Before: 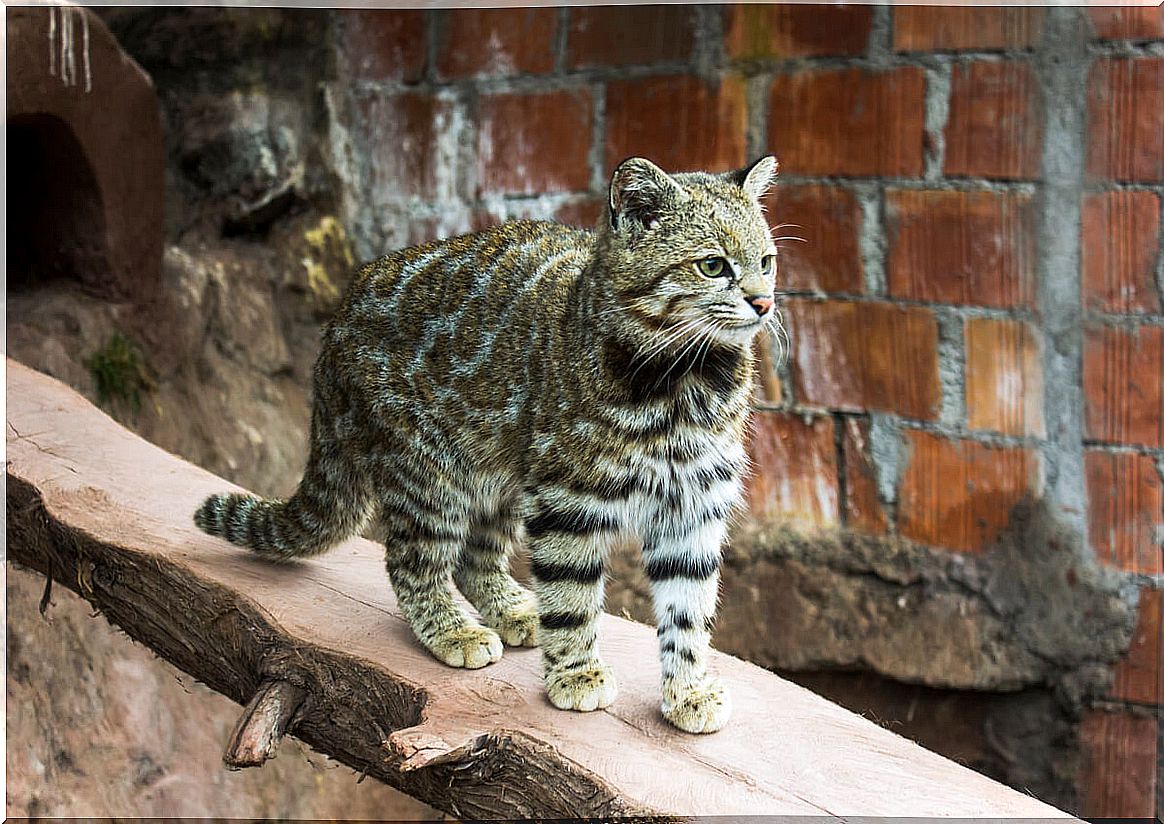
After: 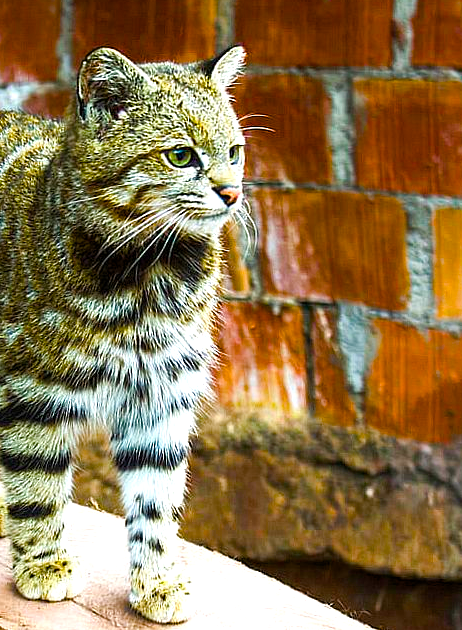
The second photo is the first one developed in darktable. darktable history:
crop: left 45.721%, top 13.393%, right 14.118%, bottom 10.01%
color balance rgb: linear chroma grading › shadows 10%, linear chroma grading › highlights 10%, linear chroma grading › global chroma 15%, linear chroma grading › mid-tones 15%, perceptual saturation grading › global saturation 40%, perceptual saturation grading › highlights -25%, perceptual saturation grading › mid-tones 35%, perceptual saturation grading › shadows 35%, perceptual brilliance grading › global brilliance 11.29%, global vibrance 11.29%
